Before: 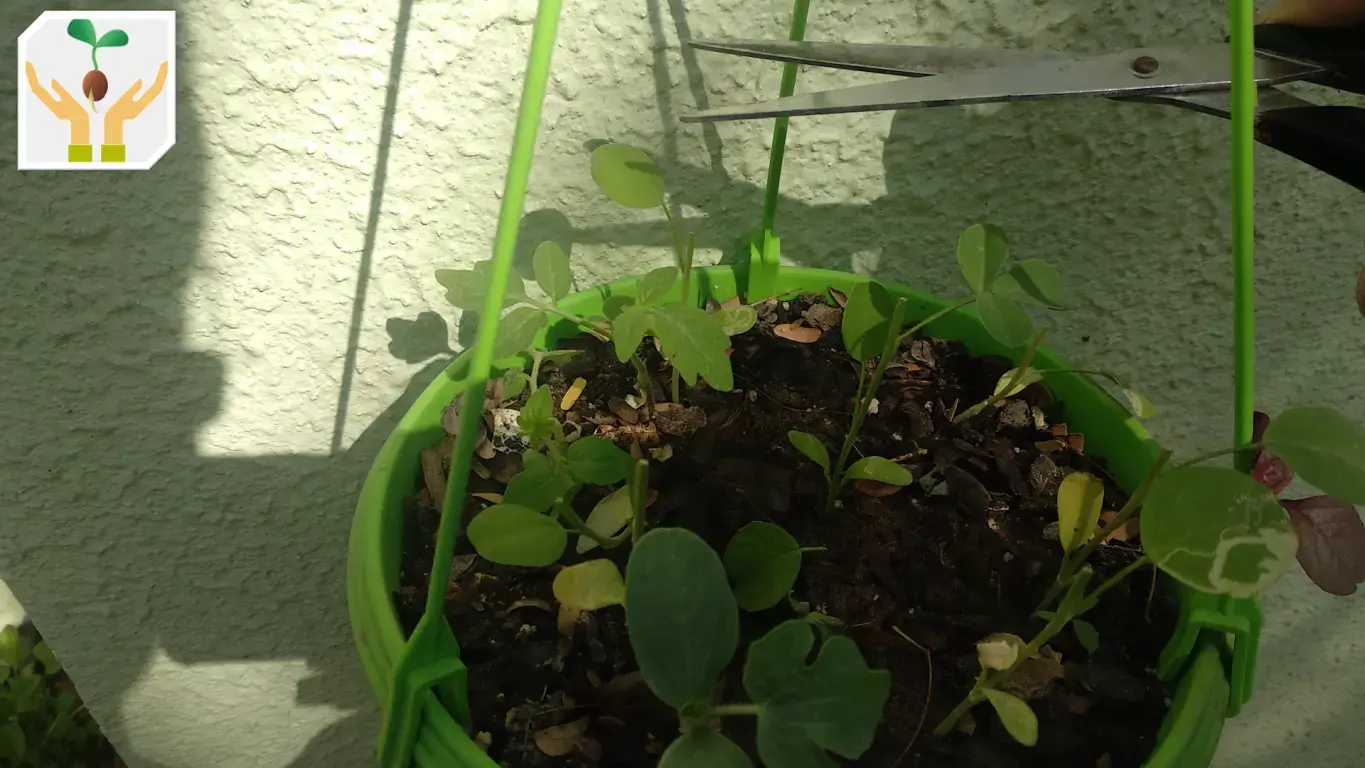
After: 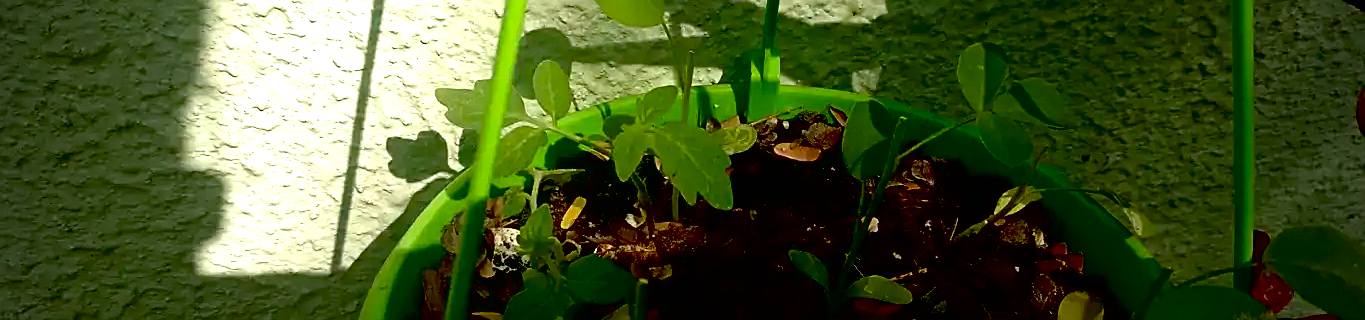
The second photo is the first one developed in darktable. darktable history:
contrast brightness saturation: contrast 0.065, brightness -0.133, saturation 0.064
vignetting: fall-off start 79.76%, center (-0.036, 0.145)
crop and rotate: top 23.611%, bottom 34.689%
exposure: black level correction 0.039, exposure 0.499 EV, compensate highlight preservation false
haze removal: adaptive false
sharpen: on, module defaults
